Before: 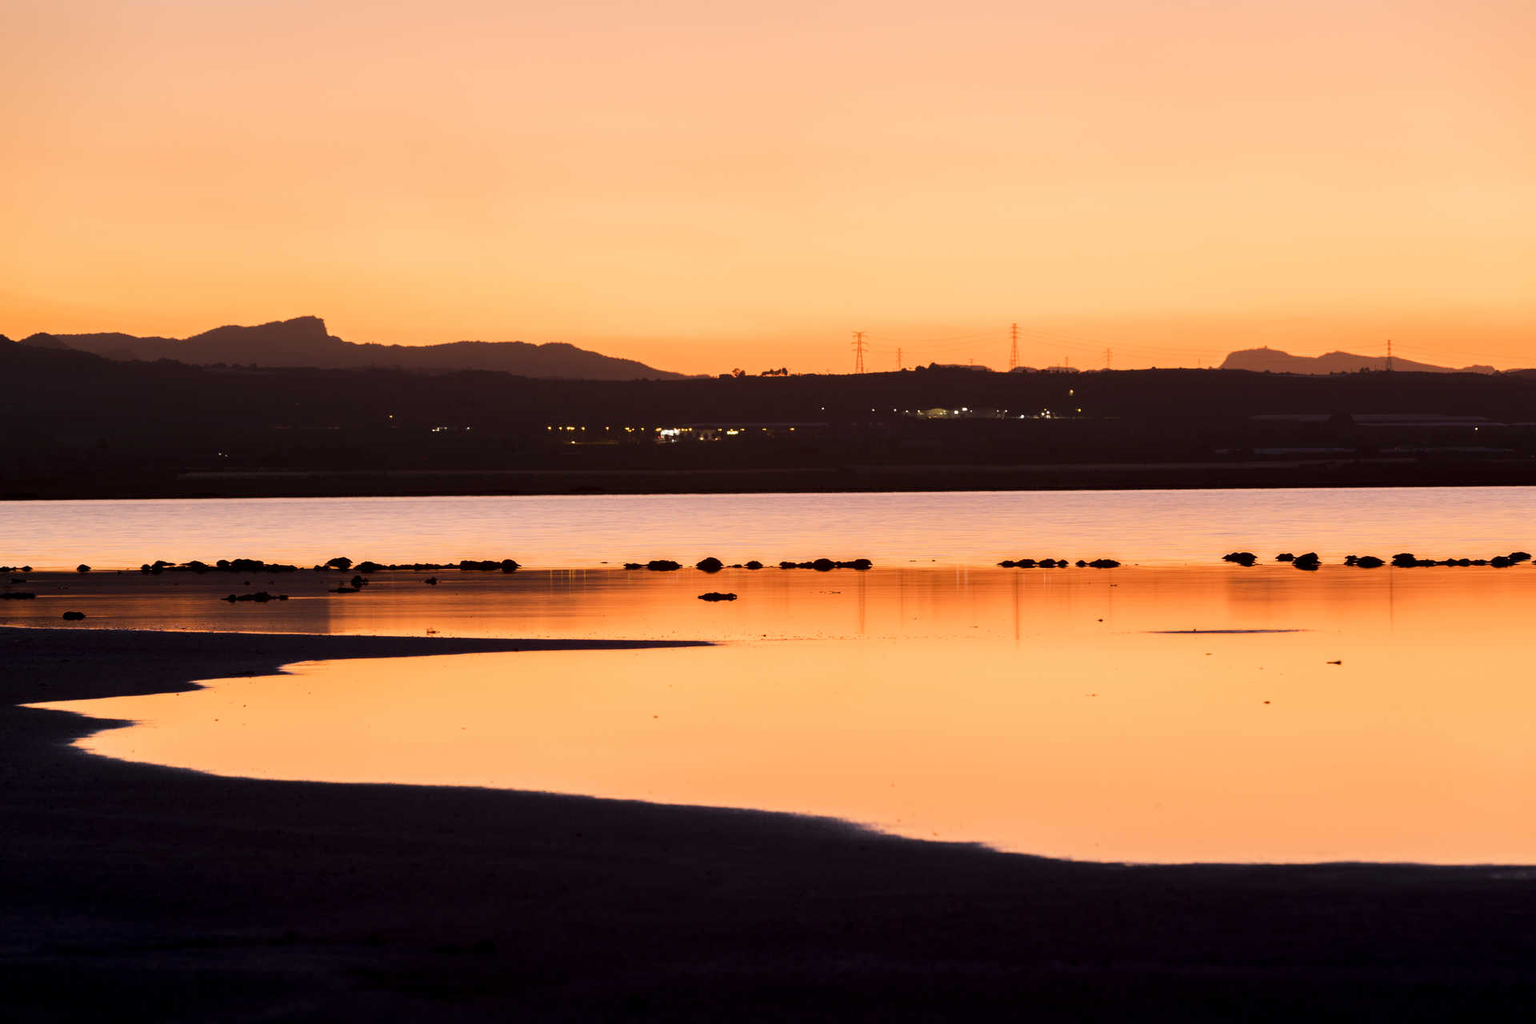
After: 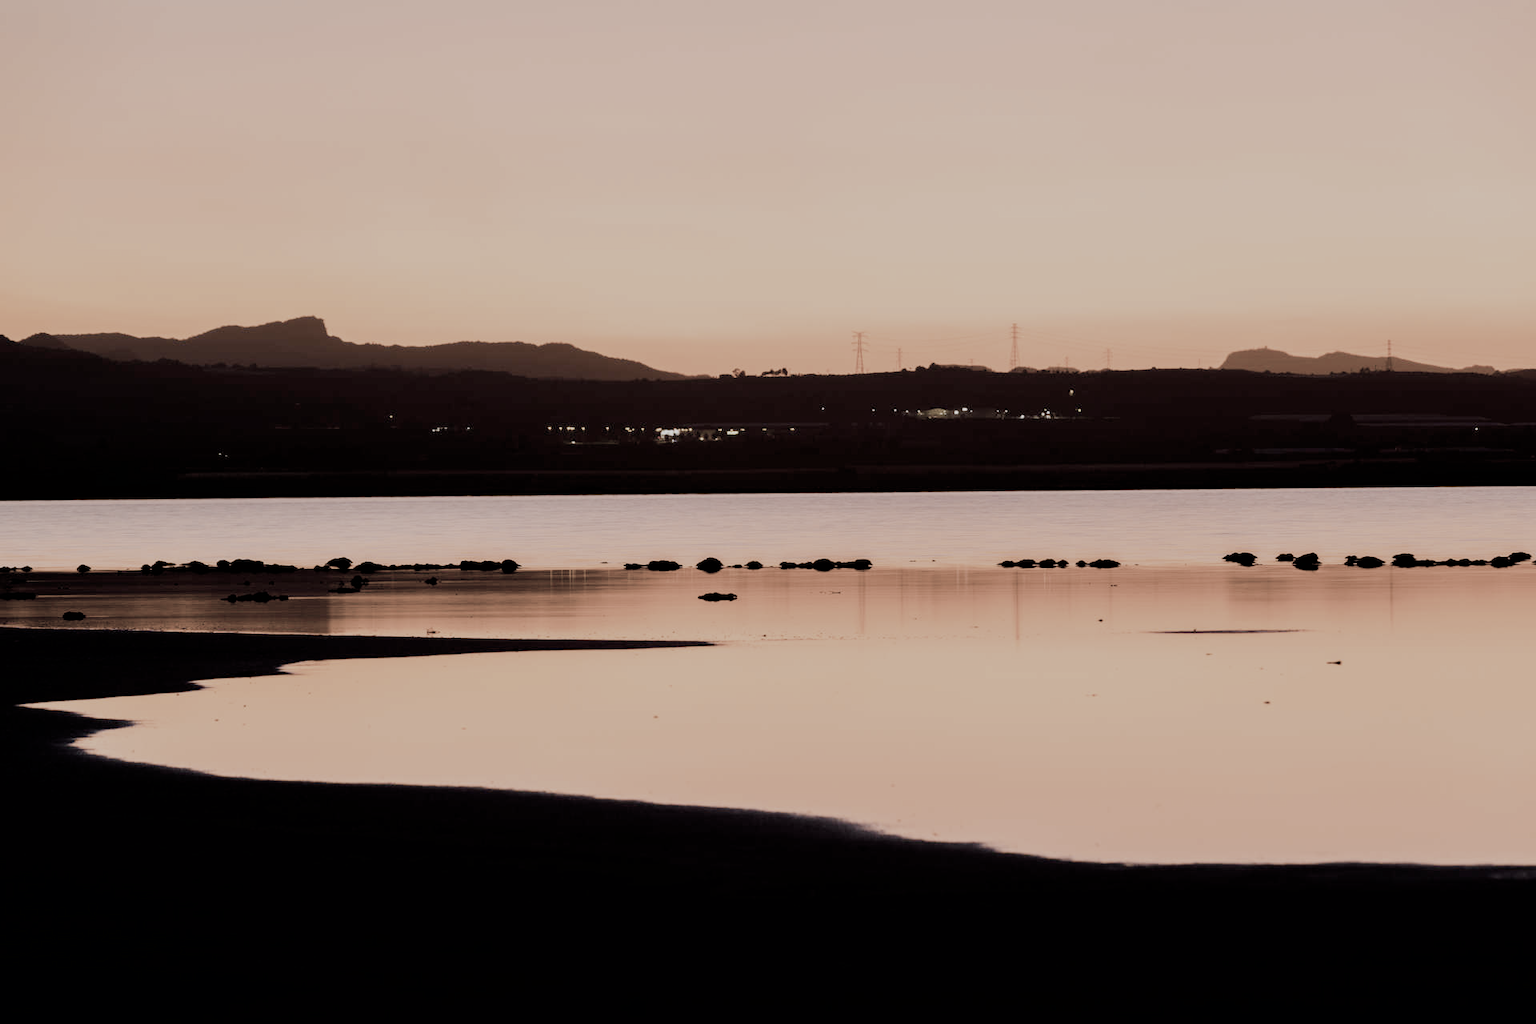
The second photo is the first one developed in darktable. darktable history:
color correction: highlights b* -0.032, saturation 0.312
filmic rgb: black relative exposure -7.65 EV, white relative exposure 4.56 EV, threshold 2.96 EV, hardness 3.61, enable highlight reconstruction true
color balance rgb: shadows lift › chroma 2.013%, shadows lift › hue 220.55°, power › chroma 0.28%, power › hue 25.29°, linear chroma grading › global chroma 9.871%, perceptual saturation grading › global saturation 20%, perceptual saturation grading › highlights -25.535%, perceptual saturation grading › shadows 49.592%, perceptual brilliance grading › highlights 5.637%, perceptual brilliance grading › shadows -10.297%, contrast -10.63%
